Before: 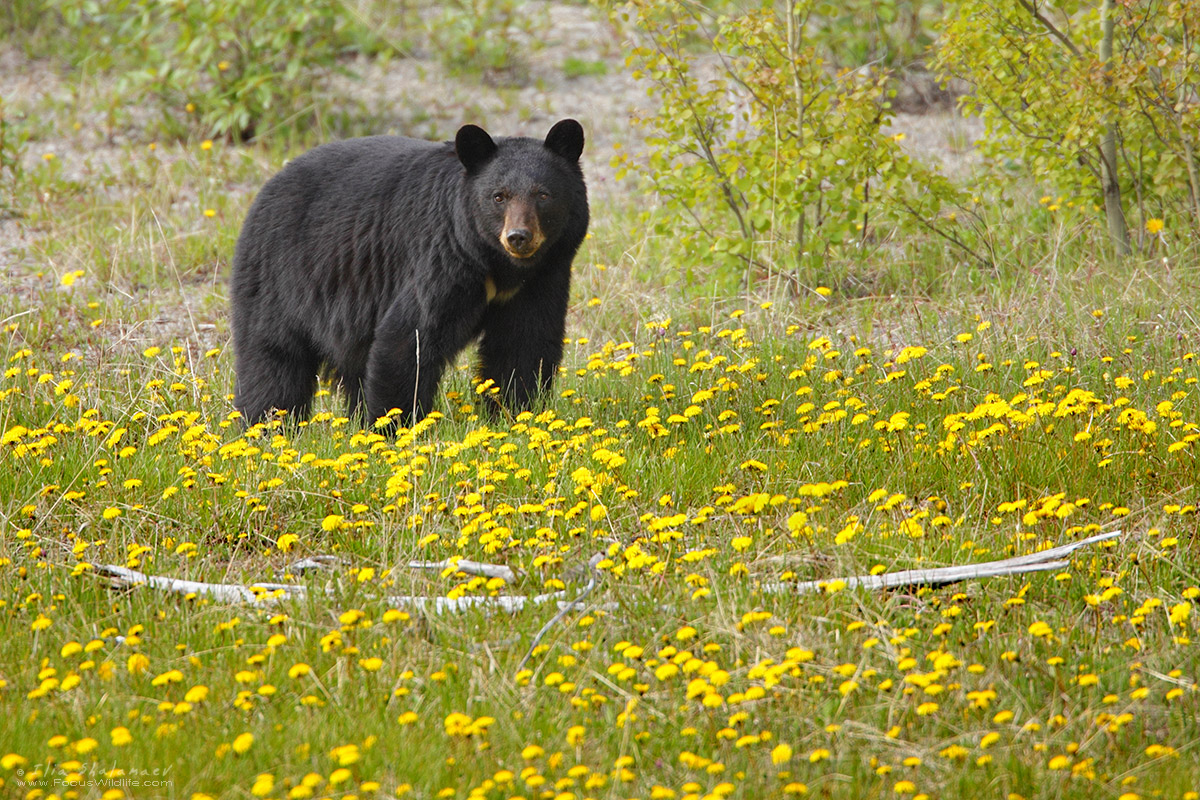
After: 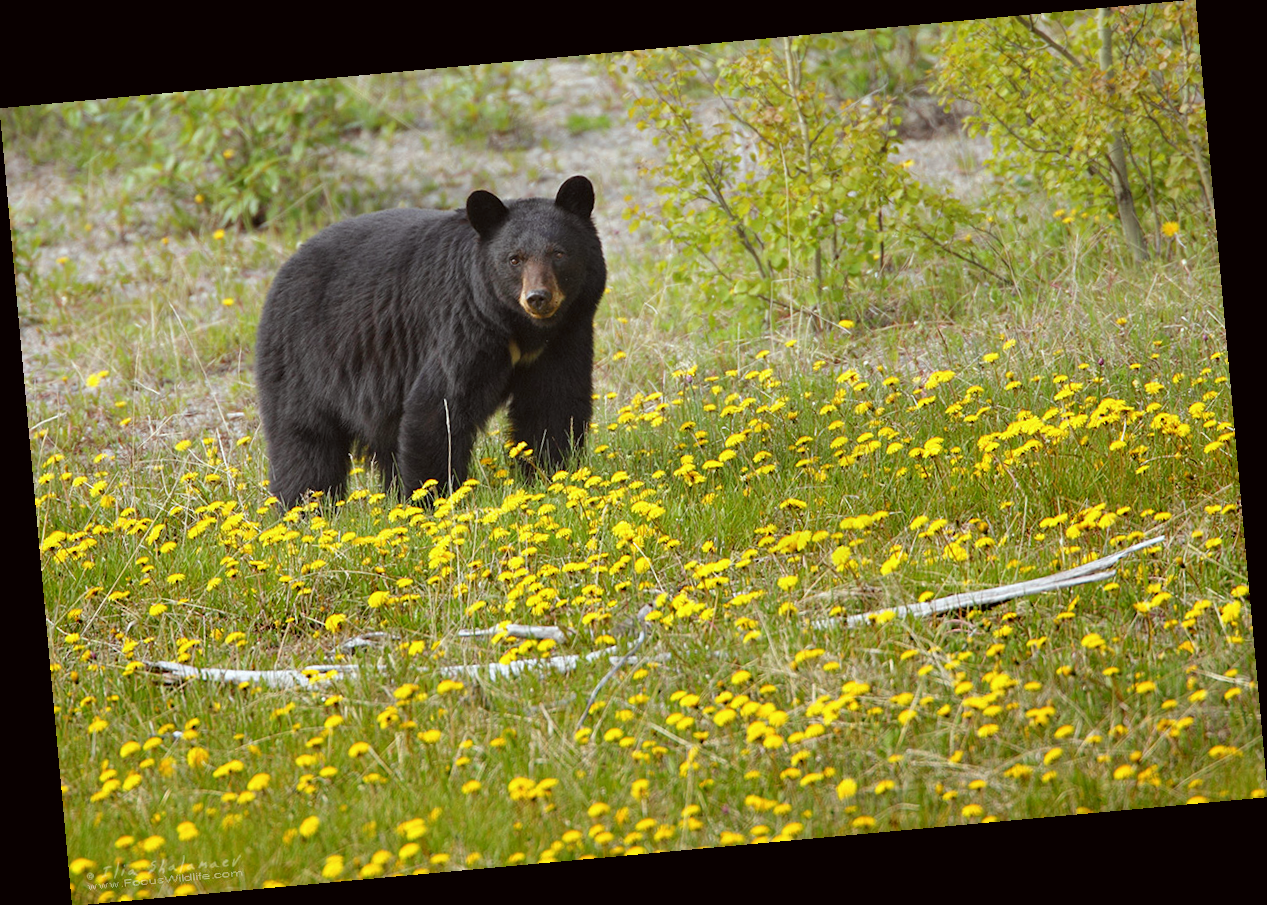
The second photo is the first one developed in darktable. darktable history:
color correction: highlights a* -2.73, highlights b* -2.09, shadows a* 2.41, shadows b* 2.73
rotate and perspective: rotation -5.2°, automatic cropping off
levels: mode automatic, gray 50.8%
